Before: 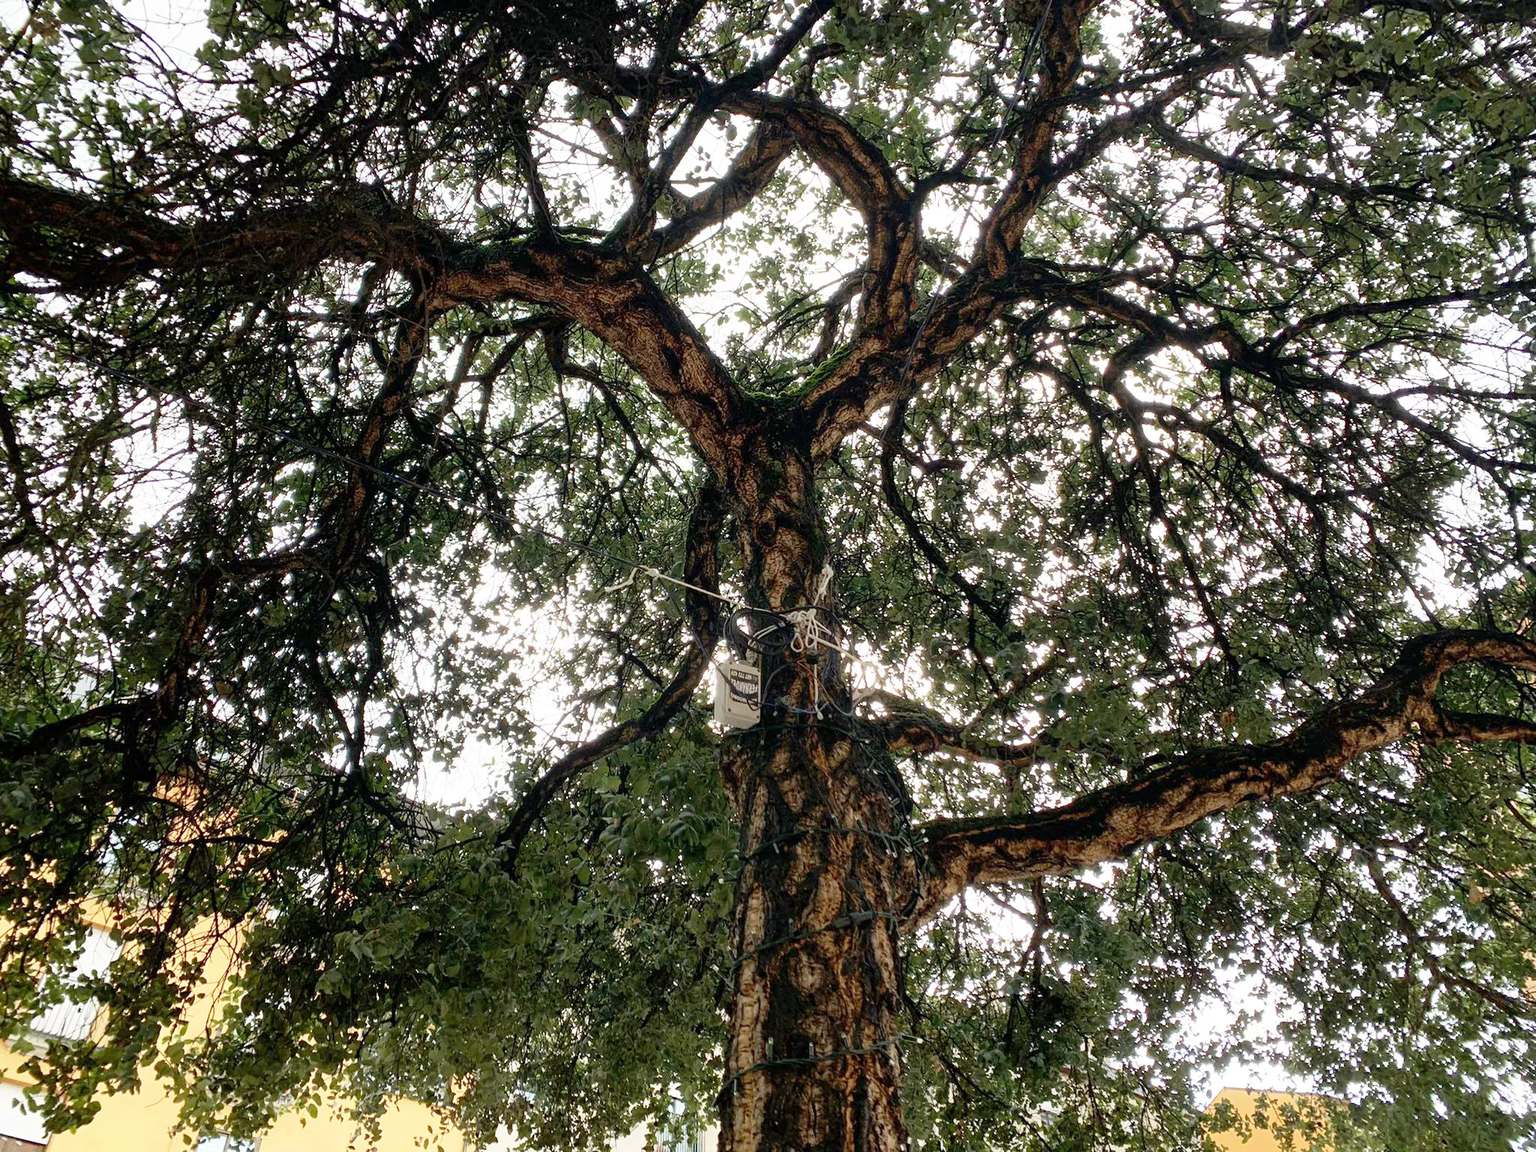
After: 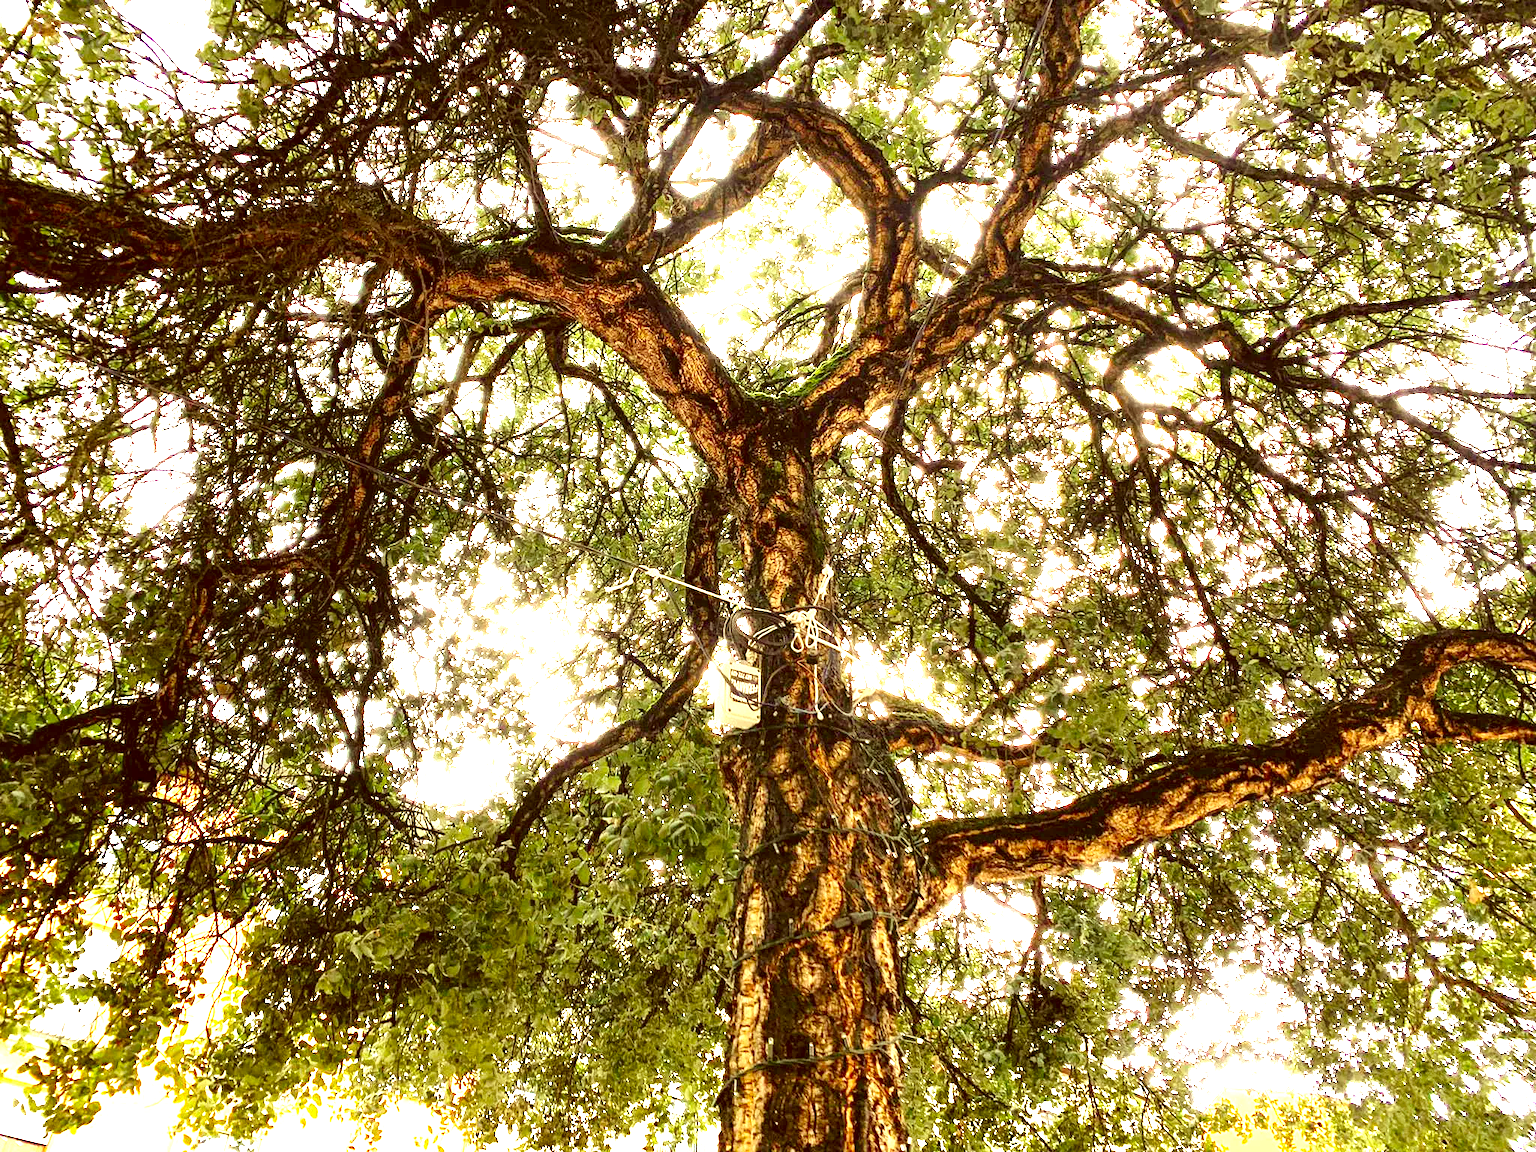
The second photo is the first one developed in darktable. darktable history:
exposure: exposure 1.992 EV, compensate exposure bias true, compensate highlight preservation false
color correction: highlights a* 1.21, highlights b* 24.79, shadows a* 15.86, shadows b* 24.26
